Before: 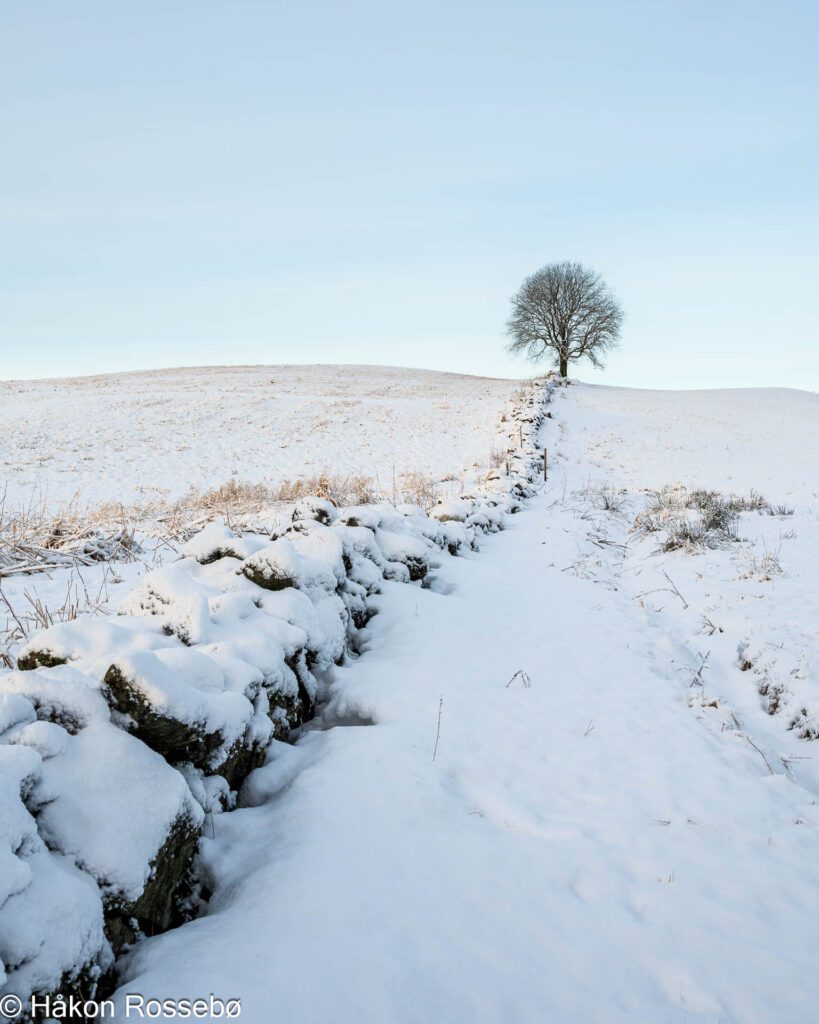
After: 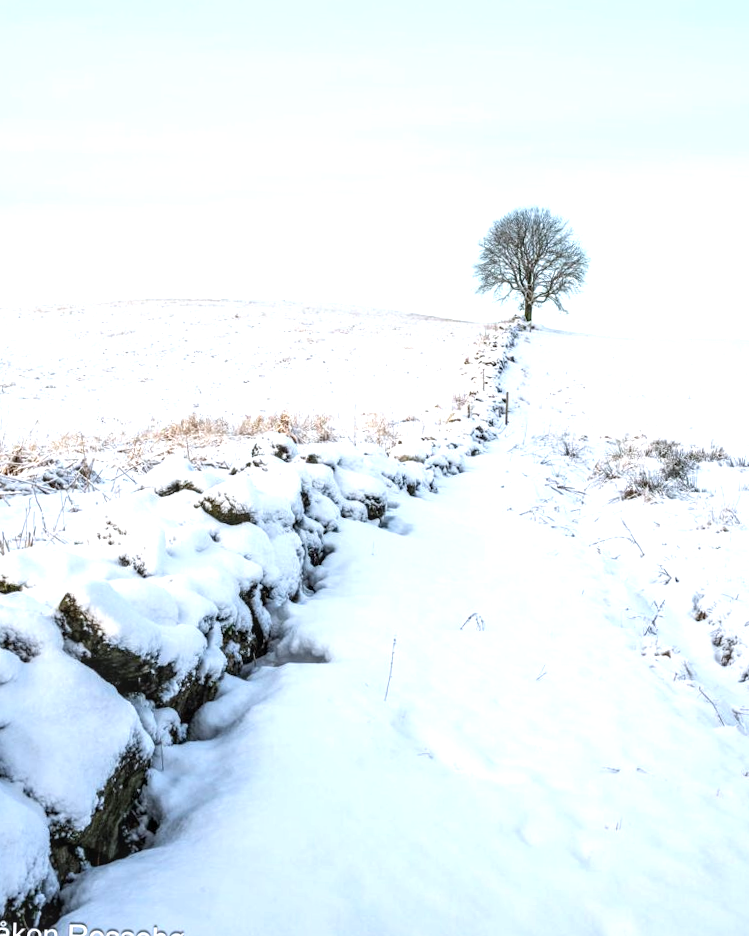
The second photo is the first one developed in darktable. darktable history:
crop and rotate: angle -1.96°, left 3.097%, top 4.154%, right 1.586%, bottom 0.529%
white balance: red 0.983, blue 1.036
exposure: exposure 0.74 EV, compensate highlight preservation false
local contrast: on, module defaults
